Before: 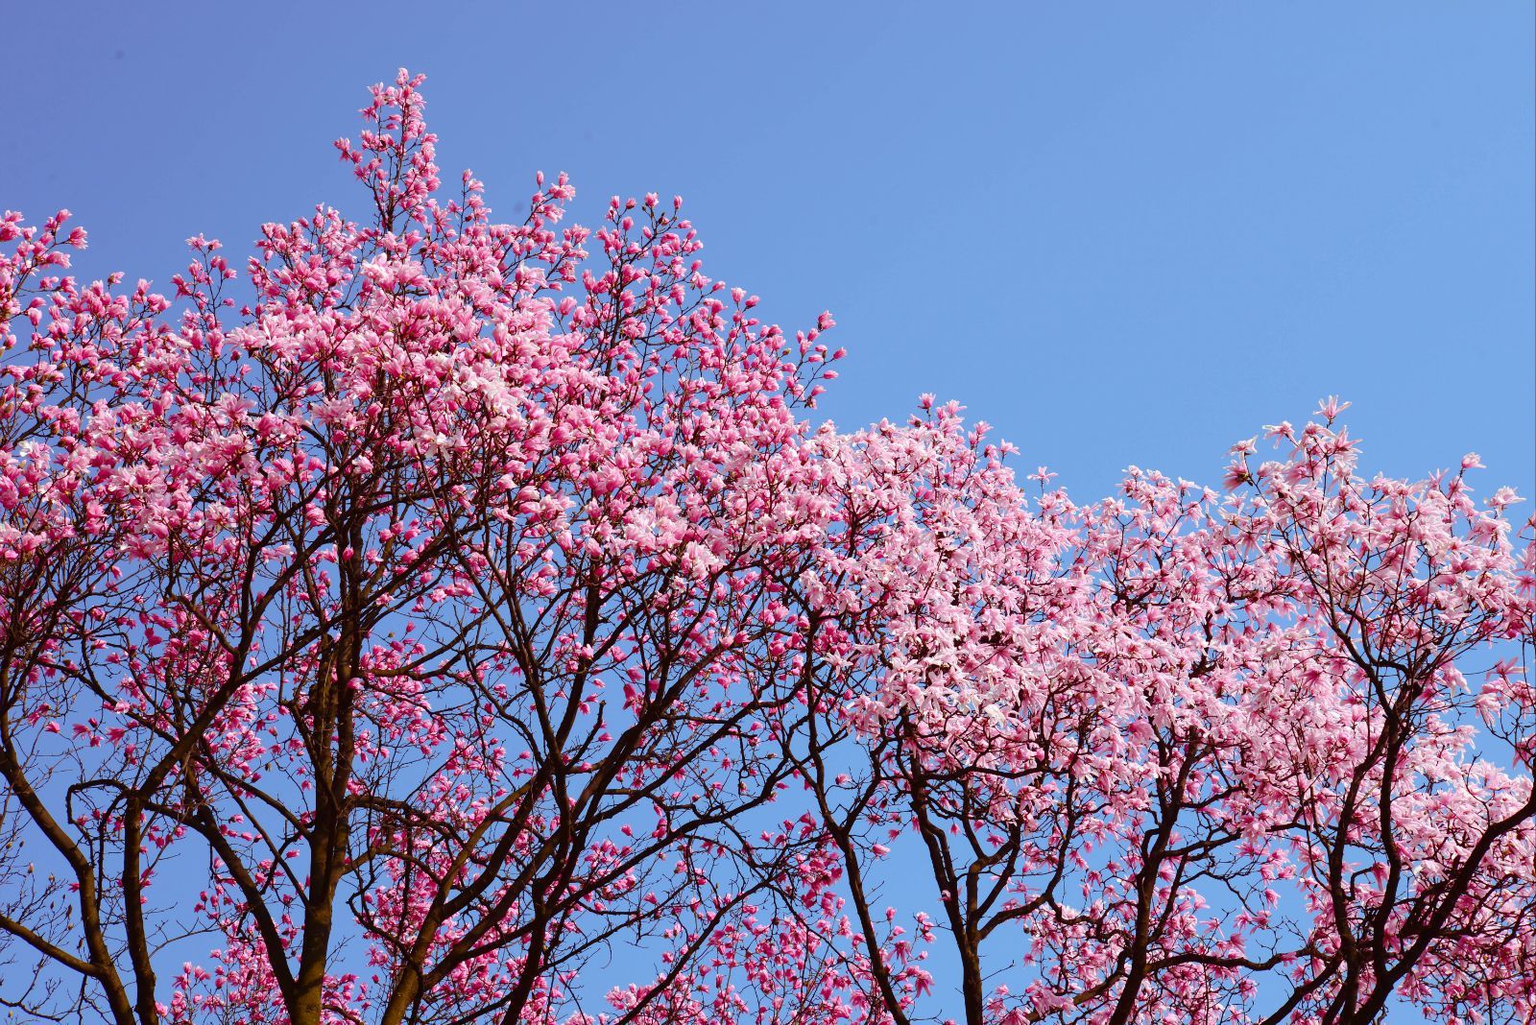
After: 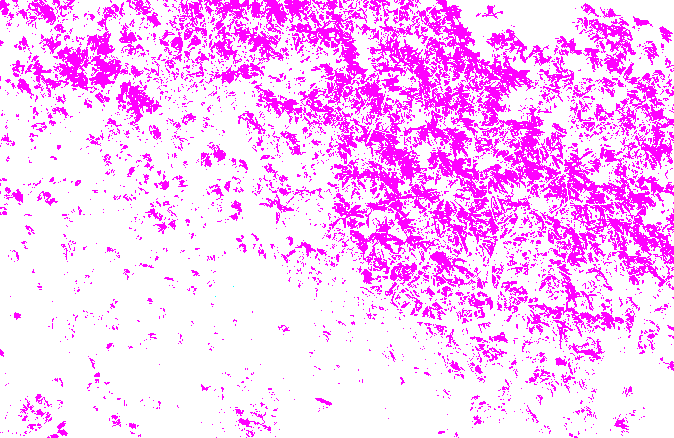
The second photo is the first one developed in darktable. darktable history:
crop: left 37.221%, top 45.169%, right 20.63%, bottom 13.777%
color balance rgb: linear chroma grading › global chroma 25%, perceptual saturation grading › global saturation 40%, perceptual brilliance grading › global brilliance 30%, global vibrance 40%
sharpen: on, module defaults
white balance: red 8, blue 8
local contrast: on, module defaults
